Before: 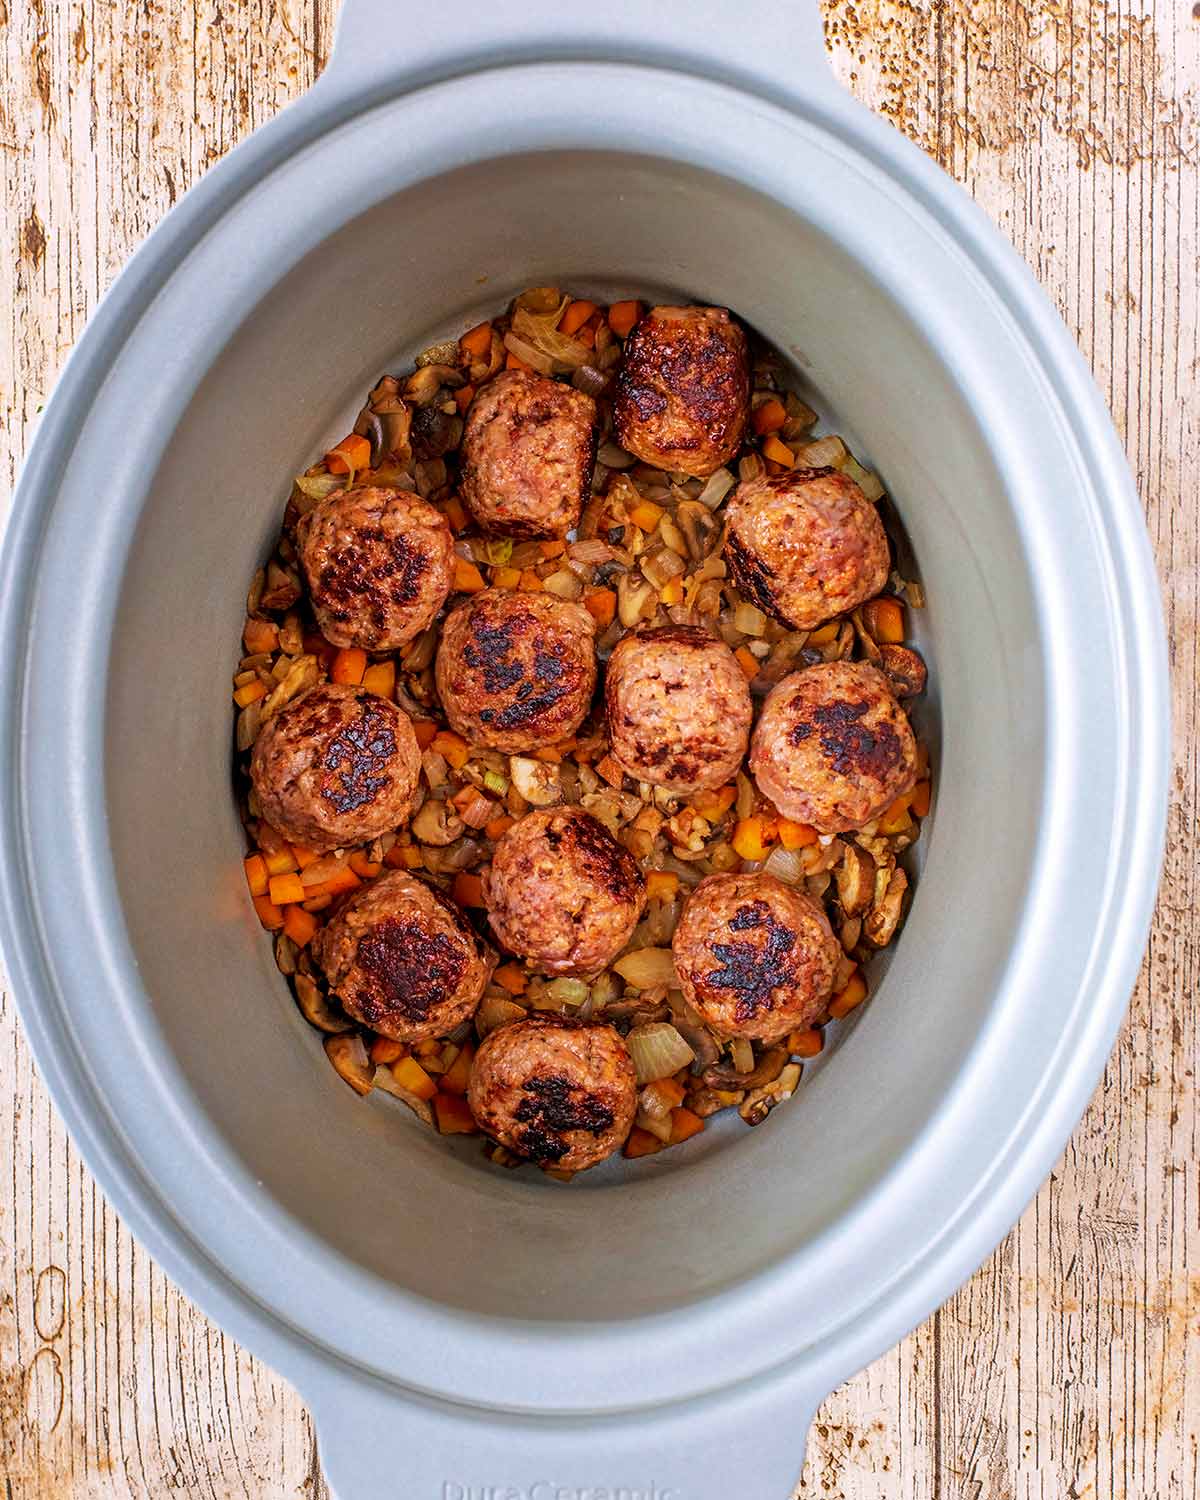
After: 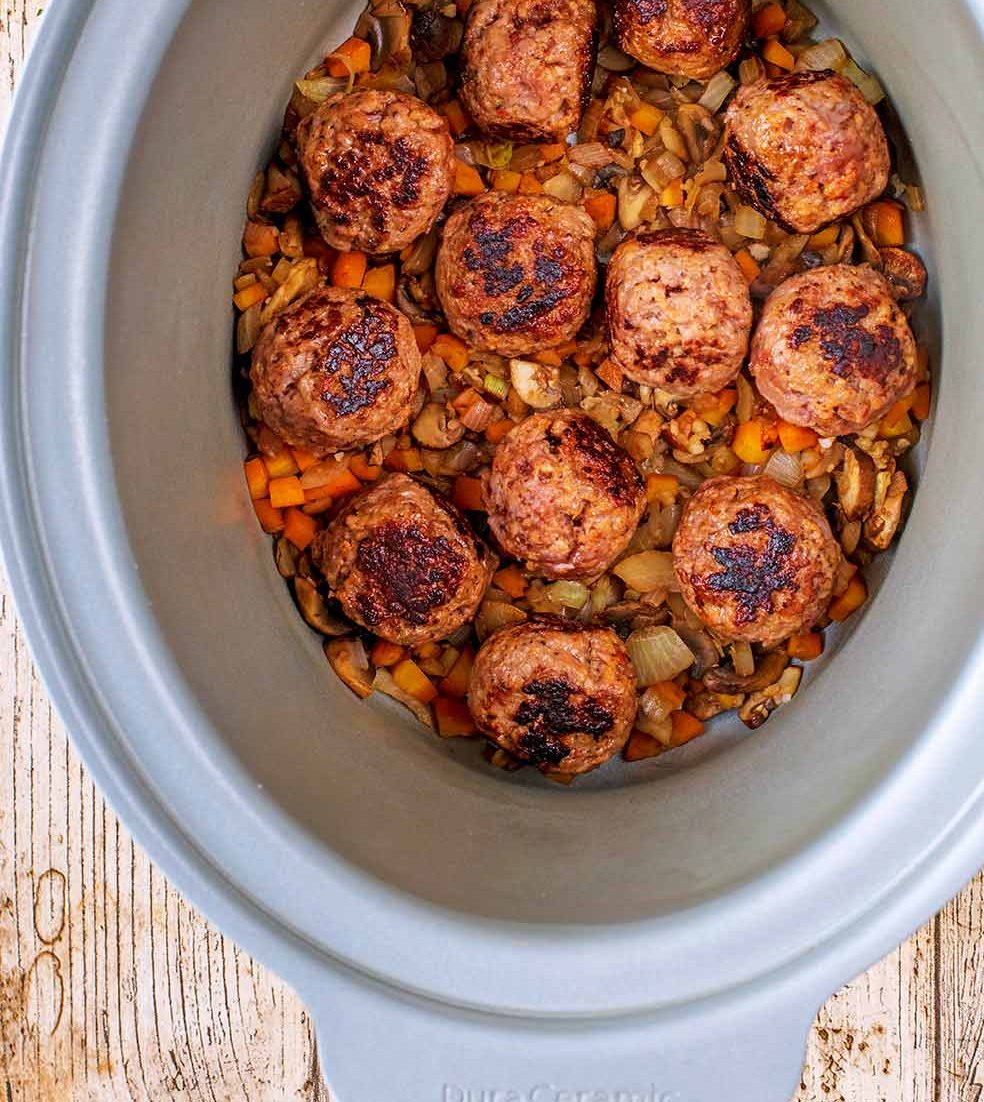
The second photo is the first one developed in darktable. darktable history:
sharpen: radius 2.883, amount 0.868, threshold 47.523
crop: top 26.531%, right 17.959%
